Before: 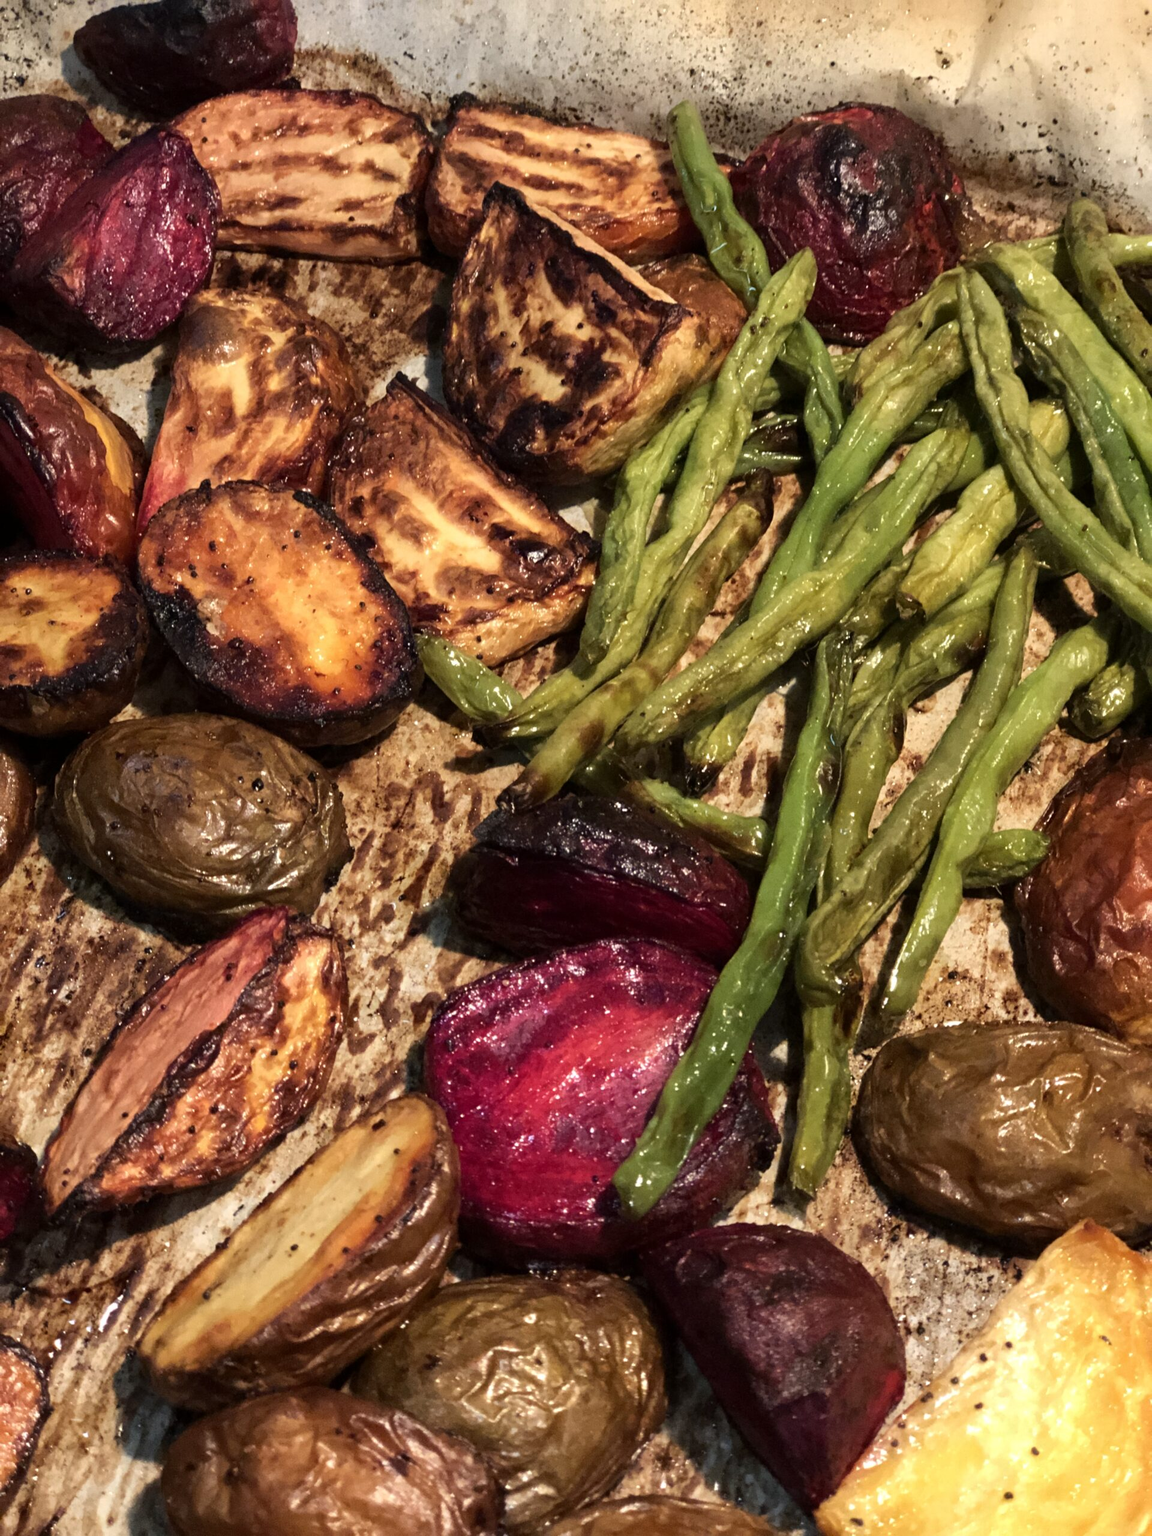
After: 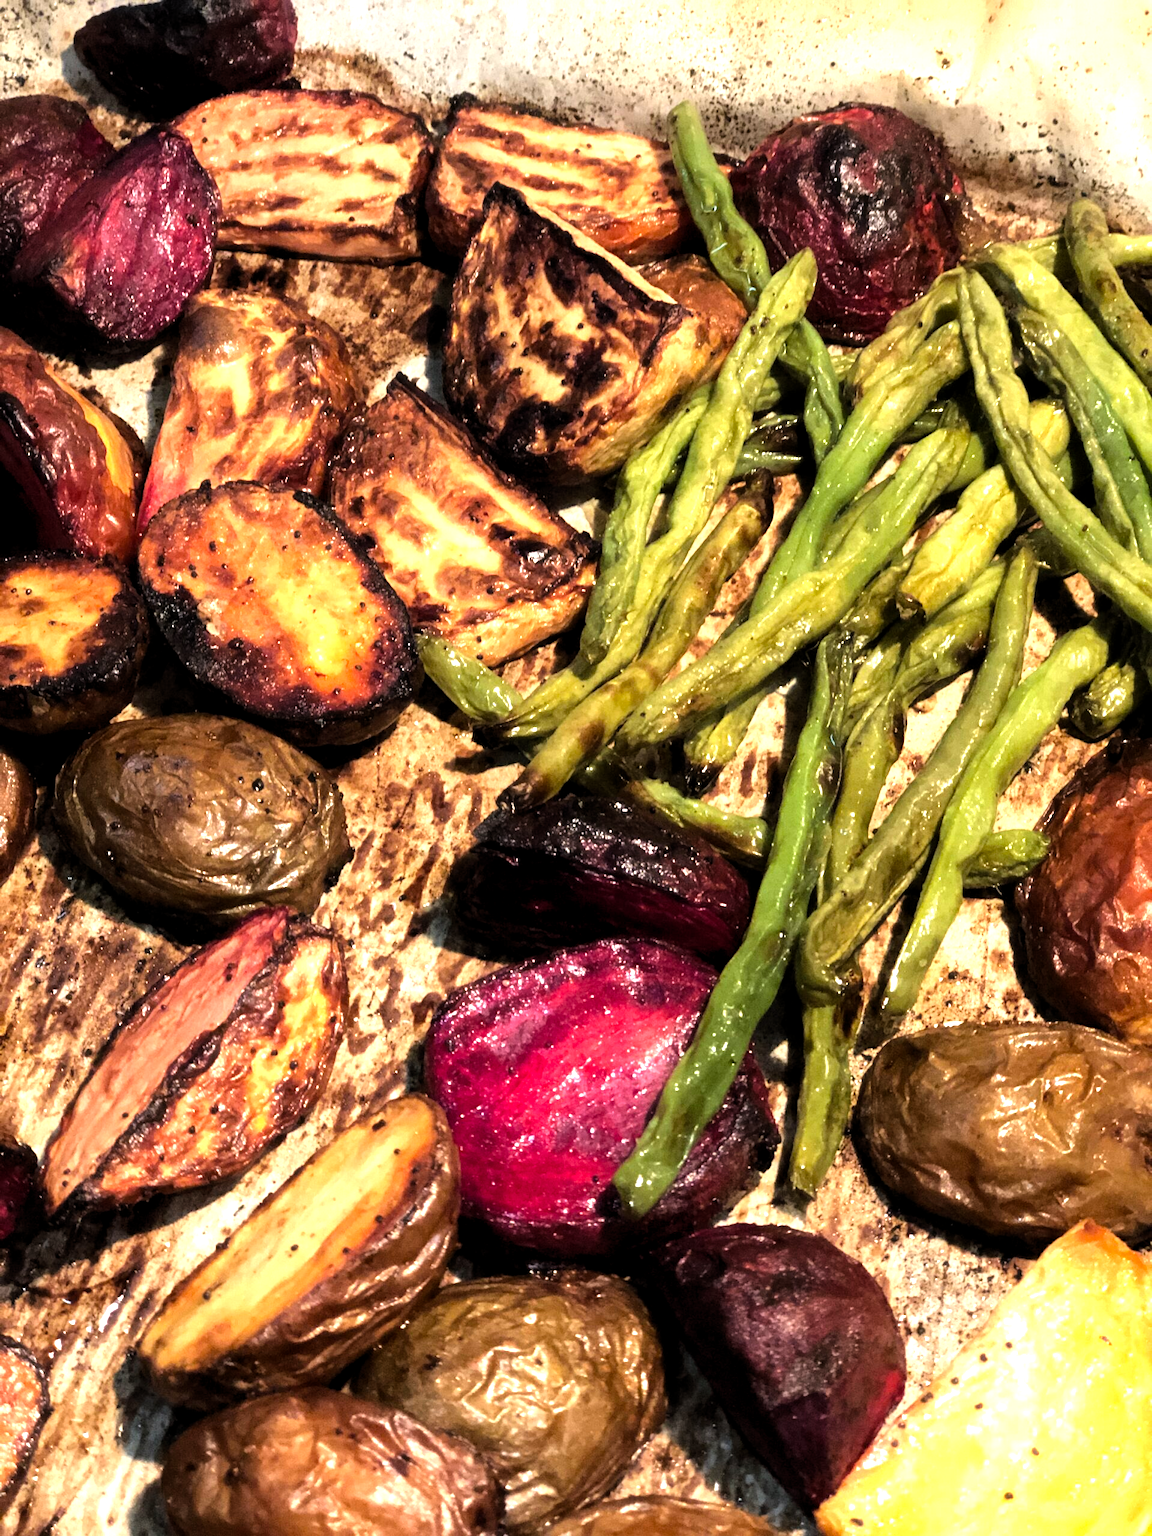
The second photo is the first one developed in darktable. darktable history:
levels: levels [0.016, 0.5, 0.996]
tone equalizer: -8 EV -1.05 EV, -7 EV -1.04 EV, -6 EV -0.894 EV, -5 EV -0.573 EV, -3 EV 0.554 EV, -2 EV 0.889 EV, -1 EV 1 EV, +0 EV 1.06 EV
haze removal: strength -0.051, compatibility mode true, adaptive false
